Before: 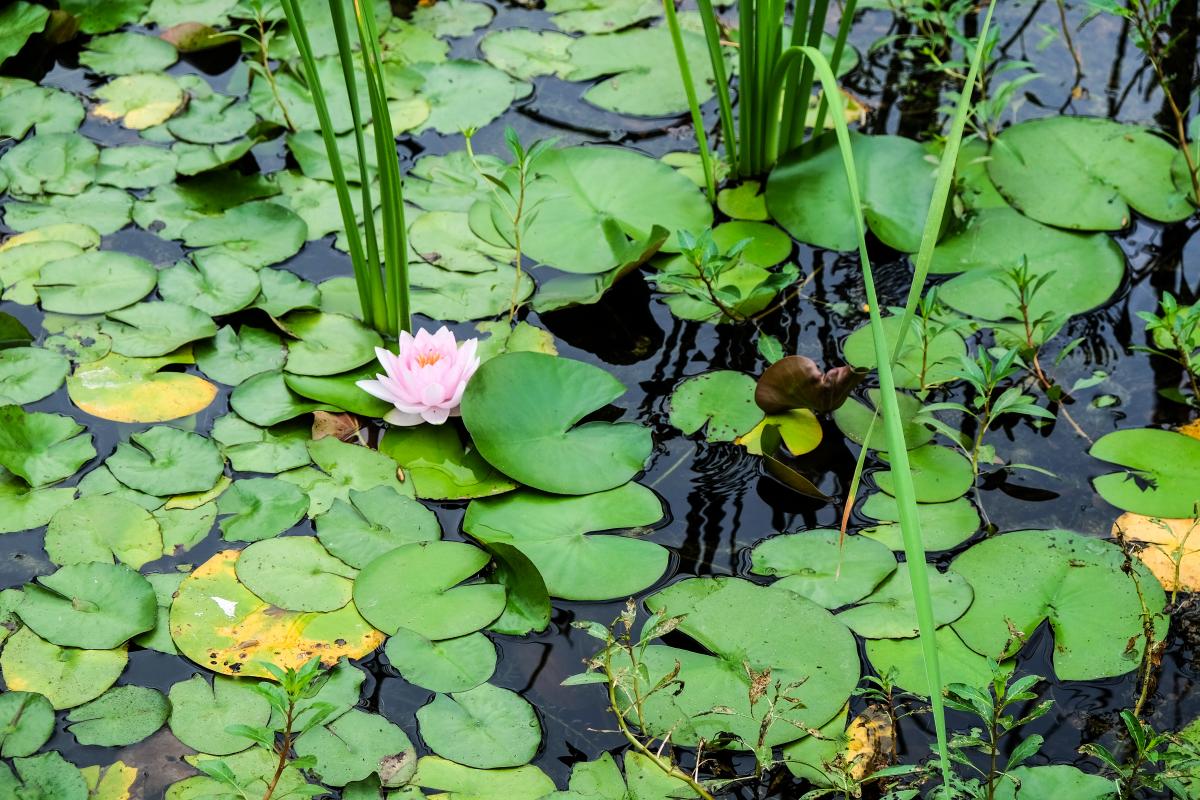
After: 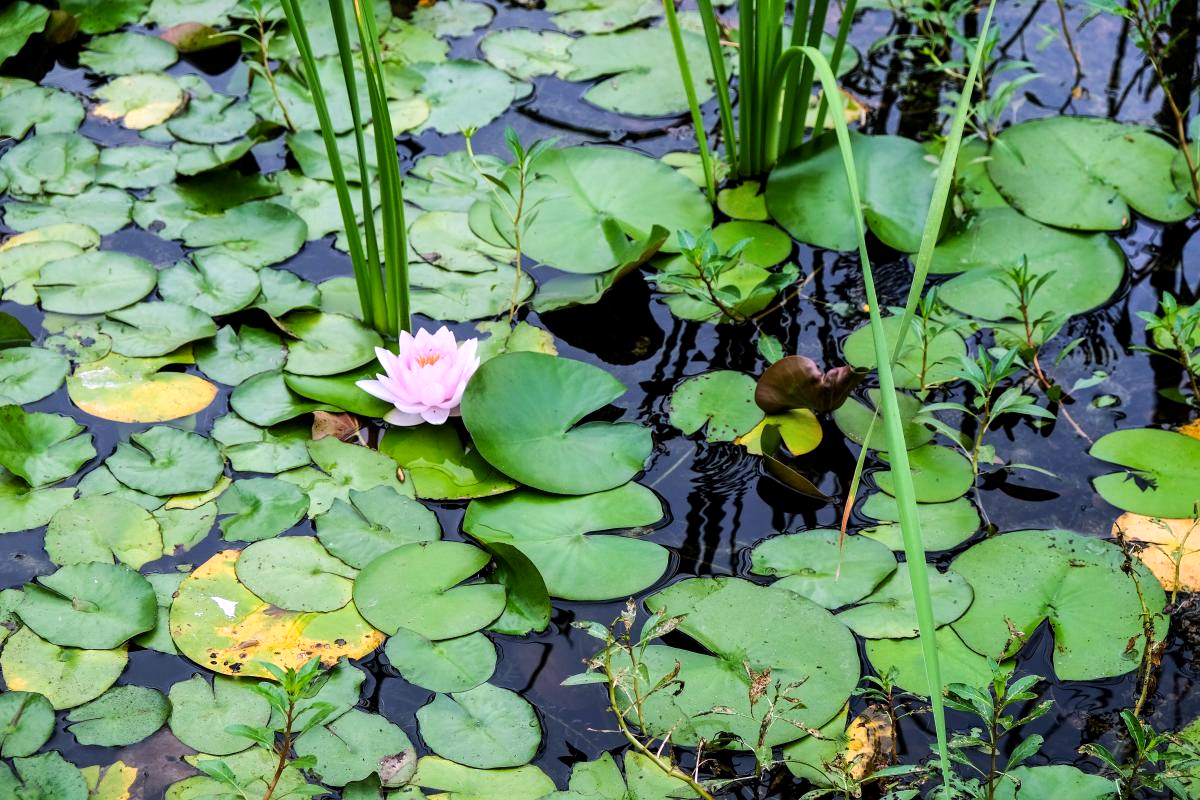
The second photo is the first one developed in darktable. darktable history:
white balance: red 1.042, blue 1.17
local contrast: mode bilateral grid, contrast 20, coarseness 50, detail 130%, midtone range 0.2
